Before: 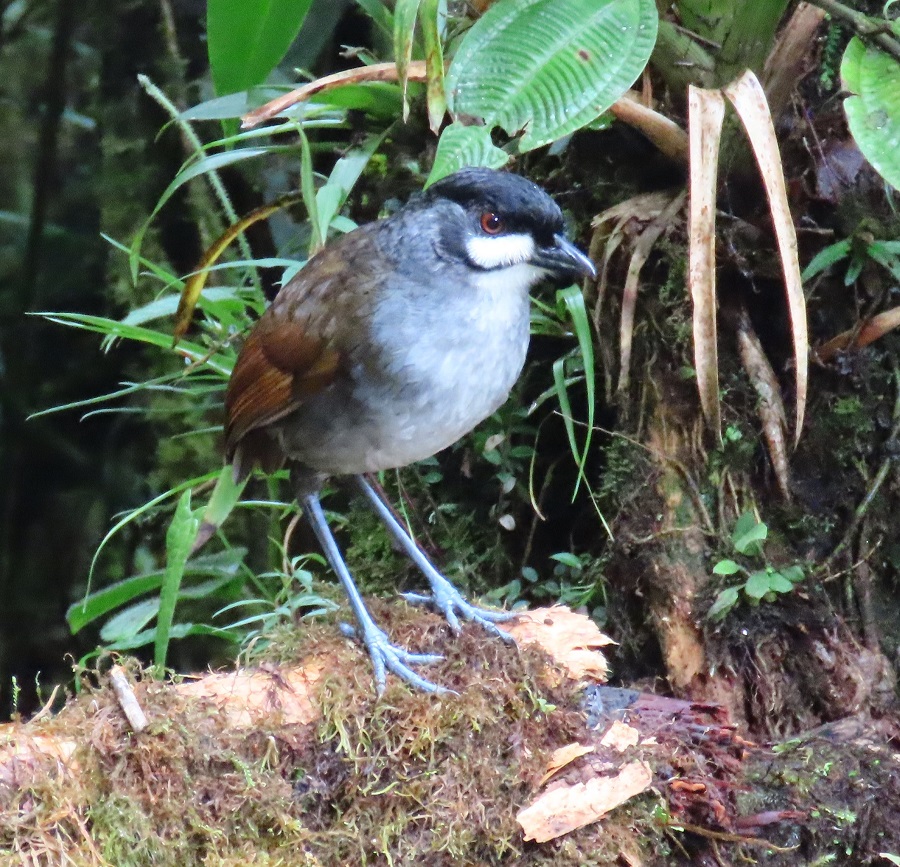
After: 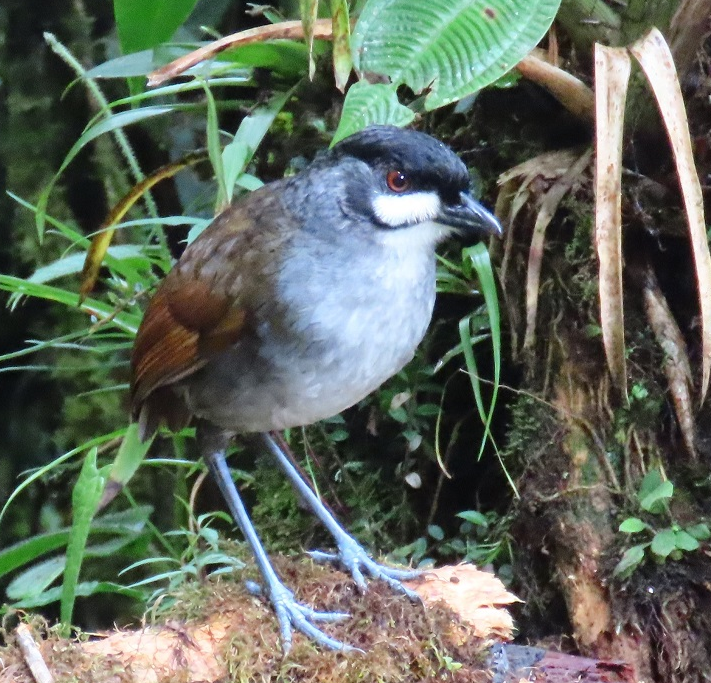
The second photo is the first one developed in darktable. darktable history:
crop and rotate: left 10.55%, top 5.022%, right 10.446%, bottom 16.122%
